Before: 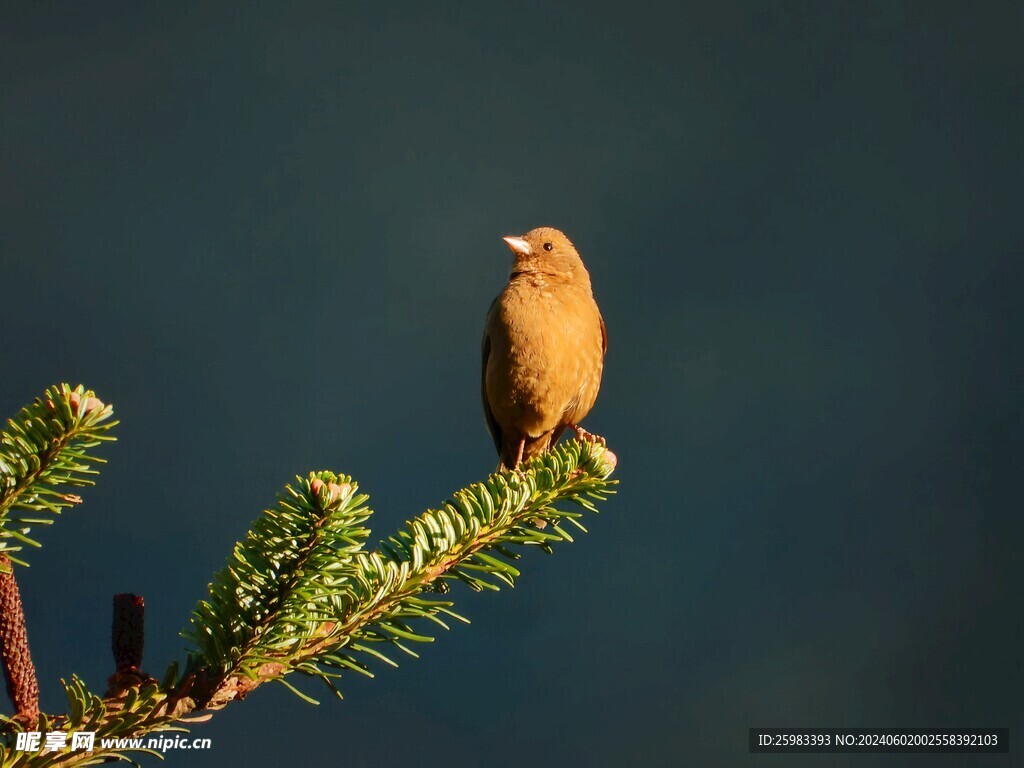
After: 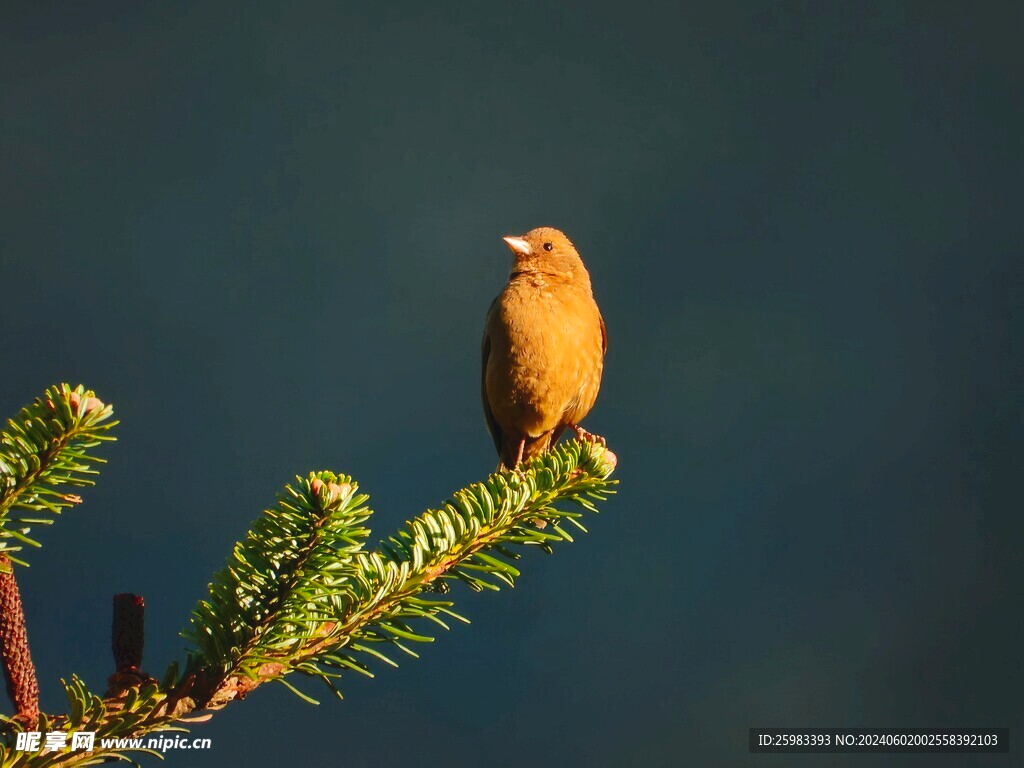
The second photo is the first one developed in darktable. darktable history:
contrast brightness saturation: contrast 0.04, saturation 0.16
exposure: black level correction -0.005, exposure 0.054 EV, compensate highlight preservation false
